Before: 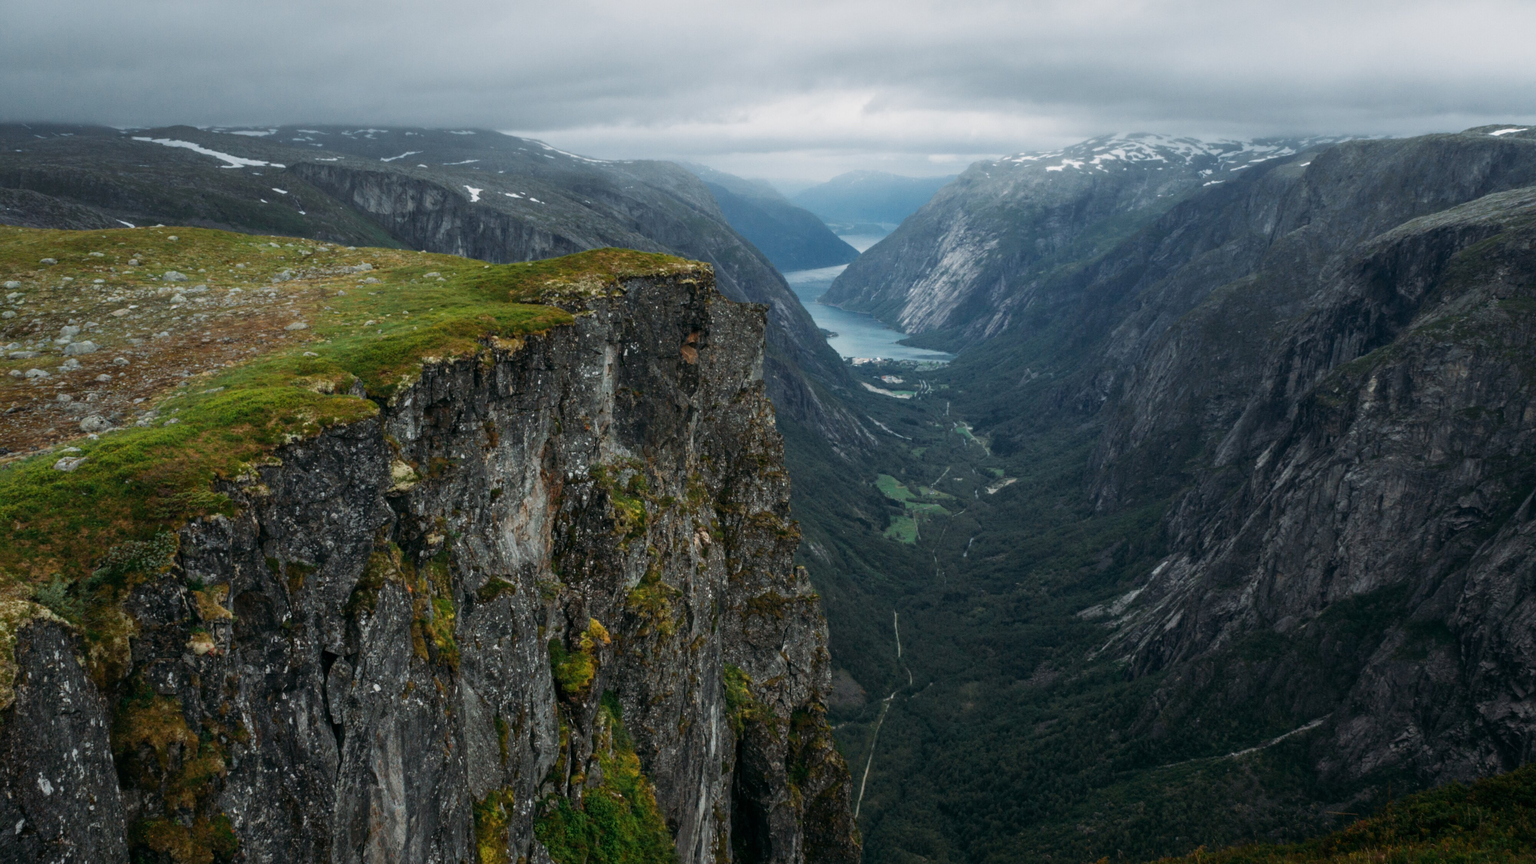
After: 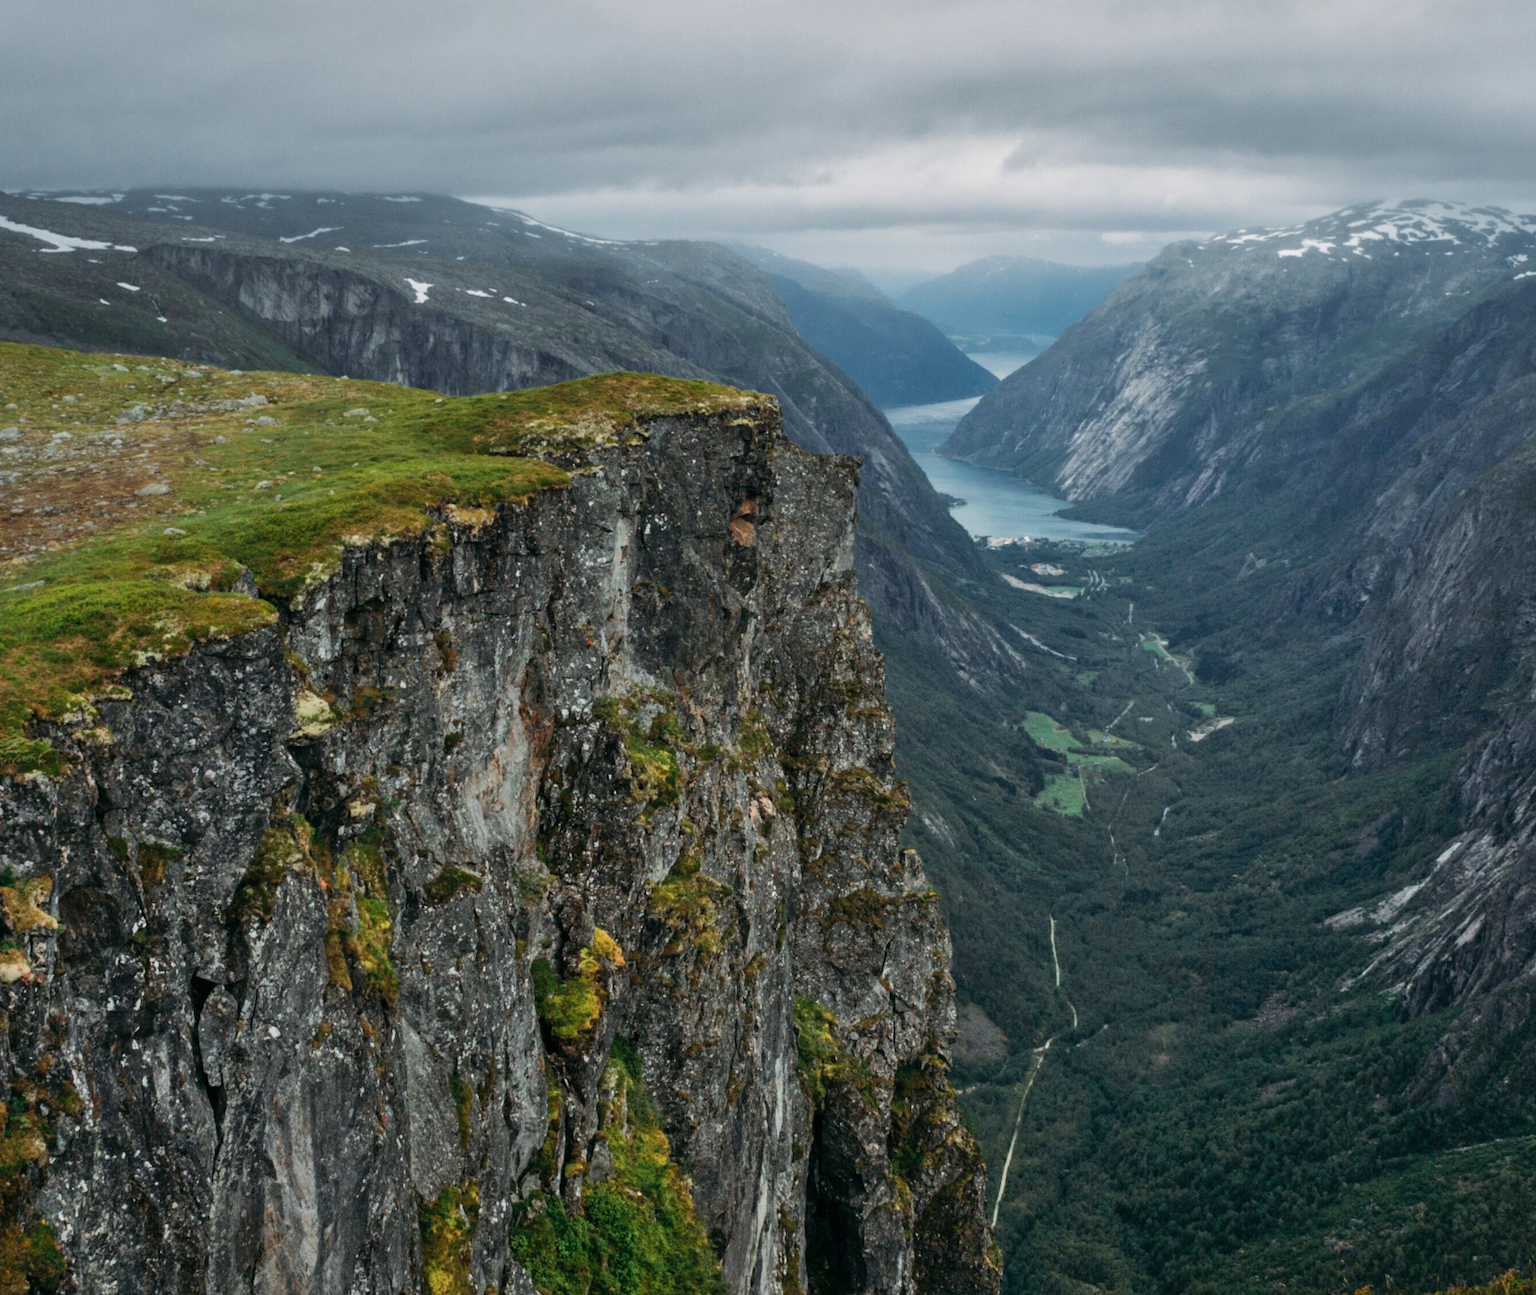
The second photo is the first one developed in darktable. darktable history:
shadows and highlights: soften with gaussian
crop and rotate: left 12.673%, right 20.66%
